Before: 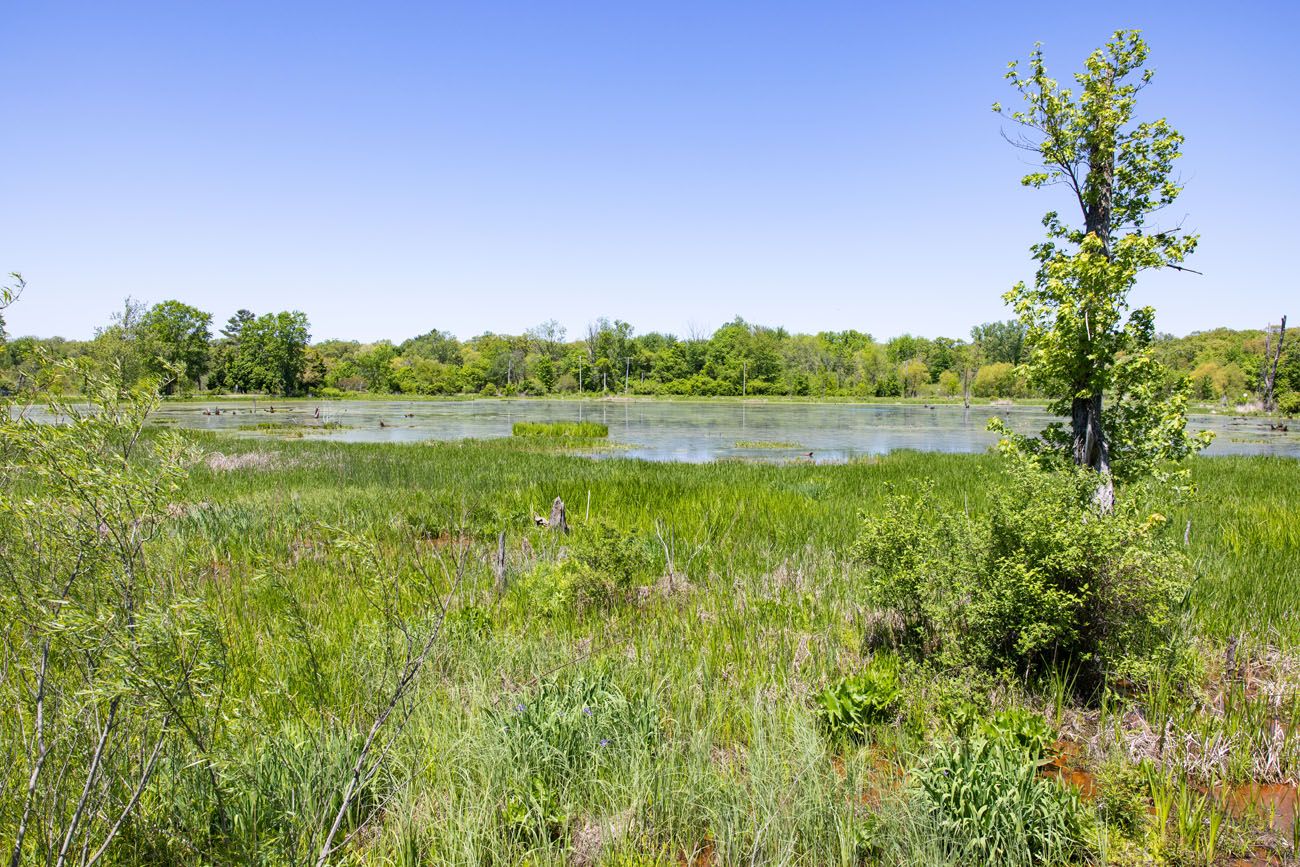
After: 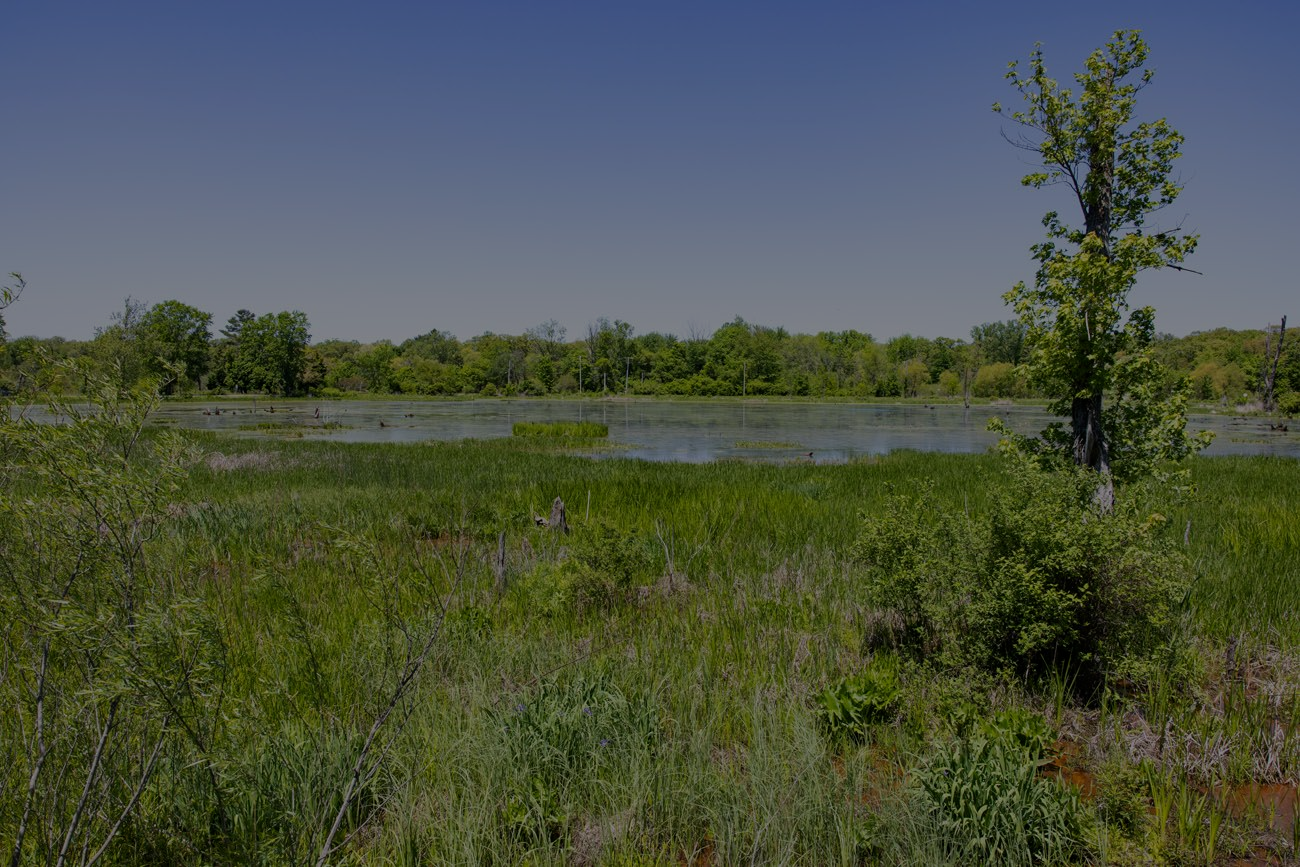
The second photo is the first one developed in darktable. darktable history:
exposure: exposure -2.04 EV, compensate exposure bias true, compensate highlight preservation false
